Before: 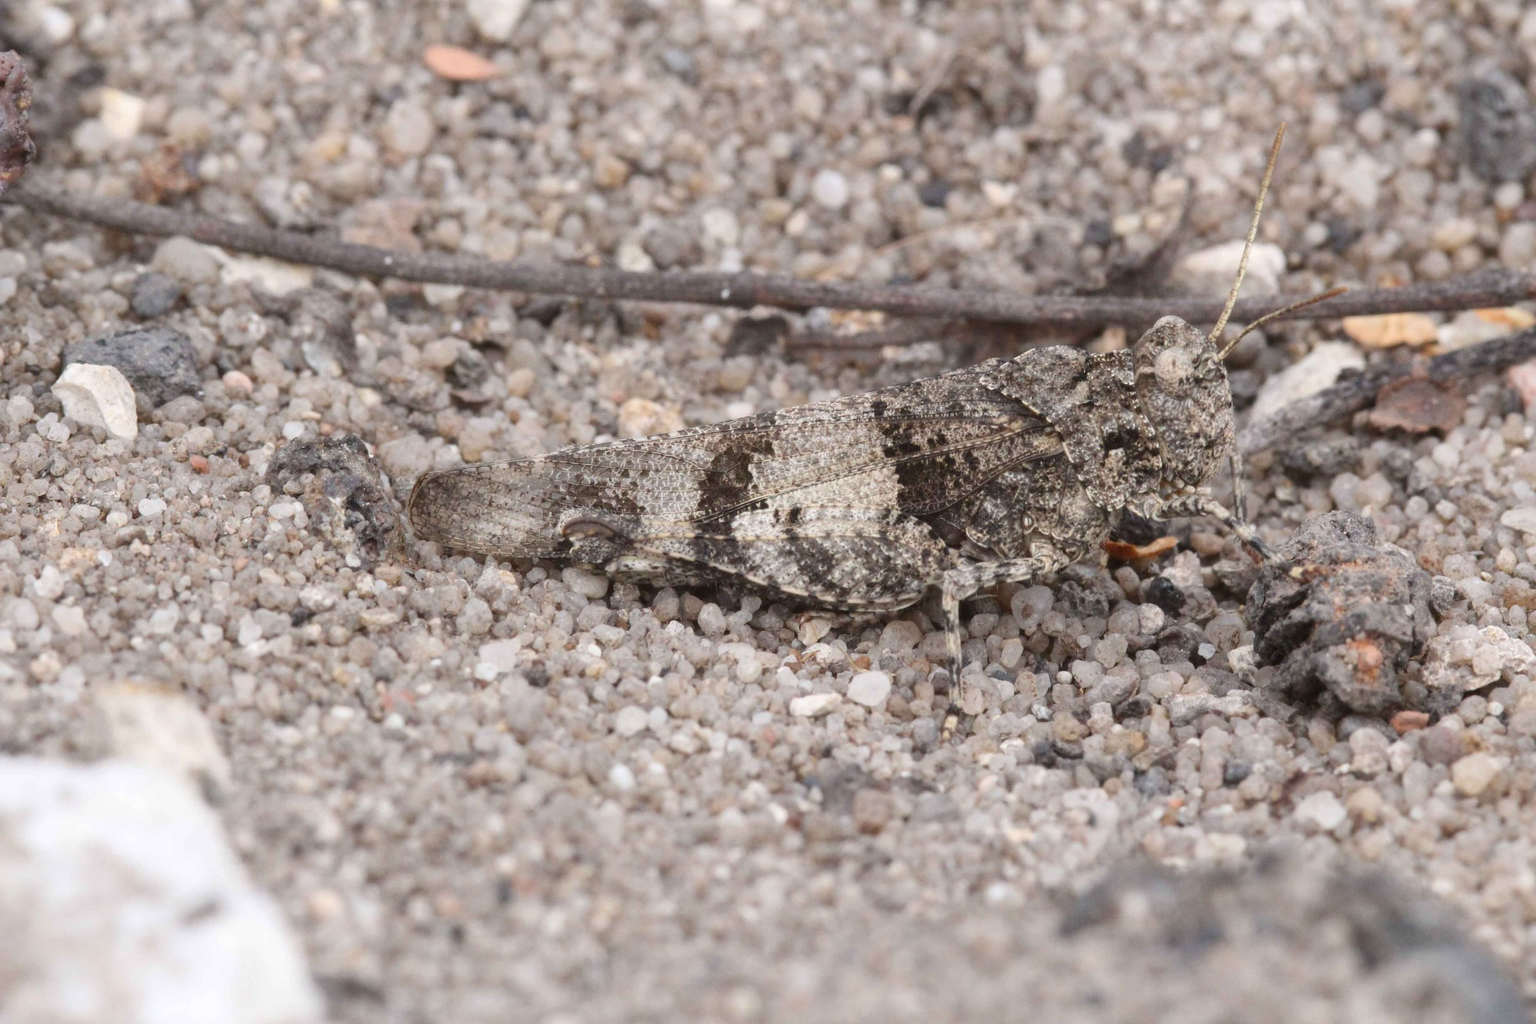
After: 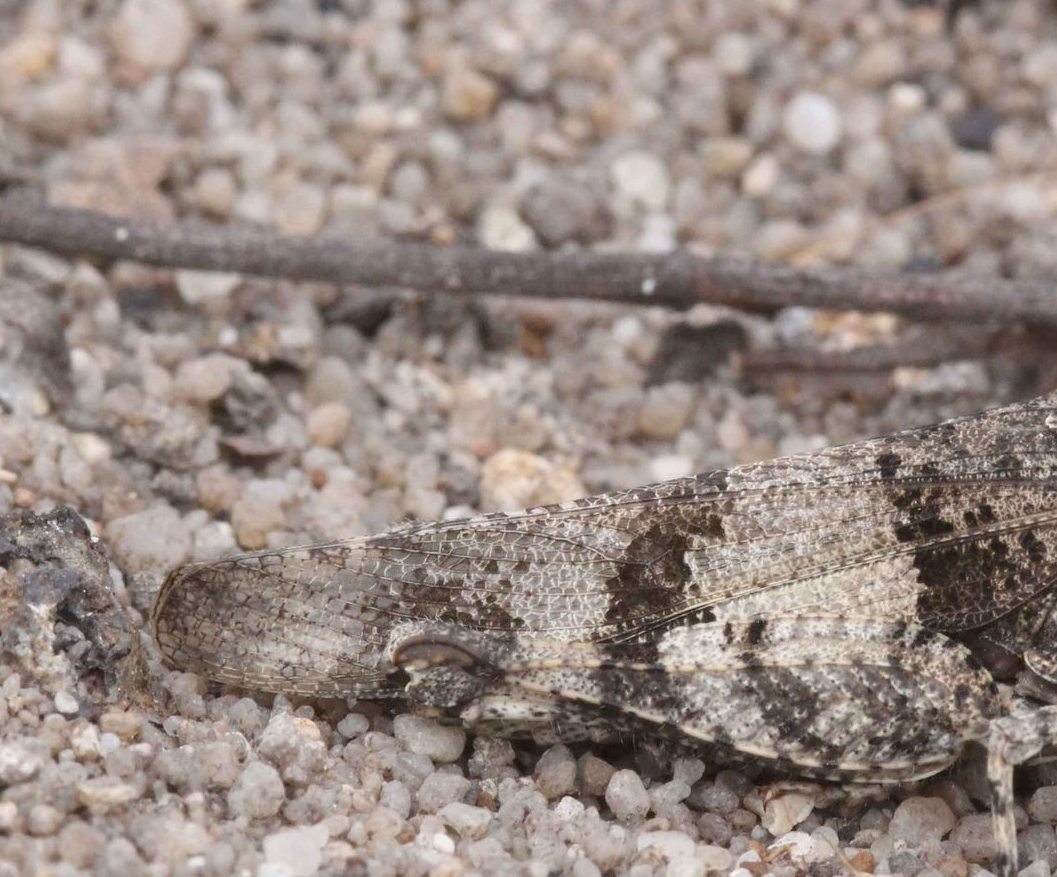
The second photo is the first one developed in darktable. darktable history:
exposure: compensate highlight preservation false
crop: left 20.248%, top 10.86%, right 35.675%, bottom 34.321%
